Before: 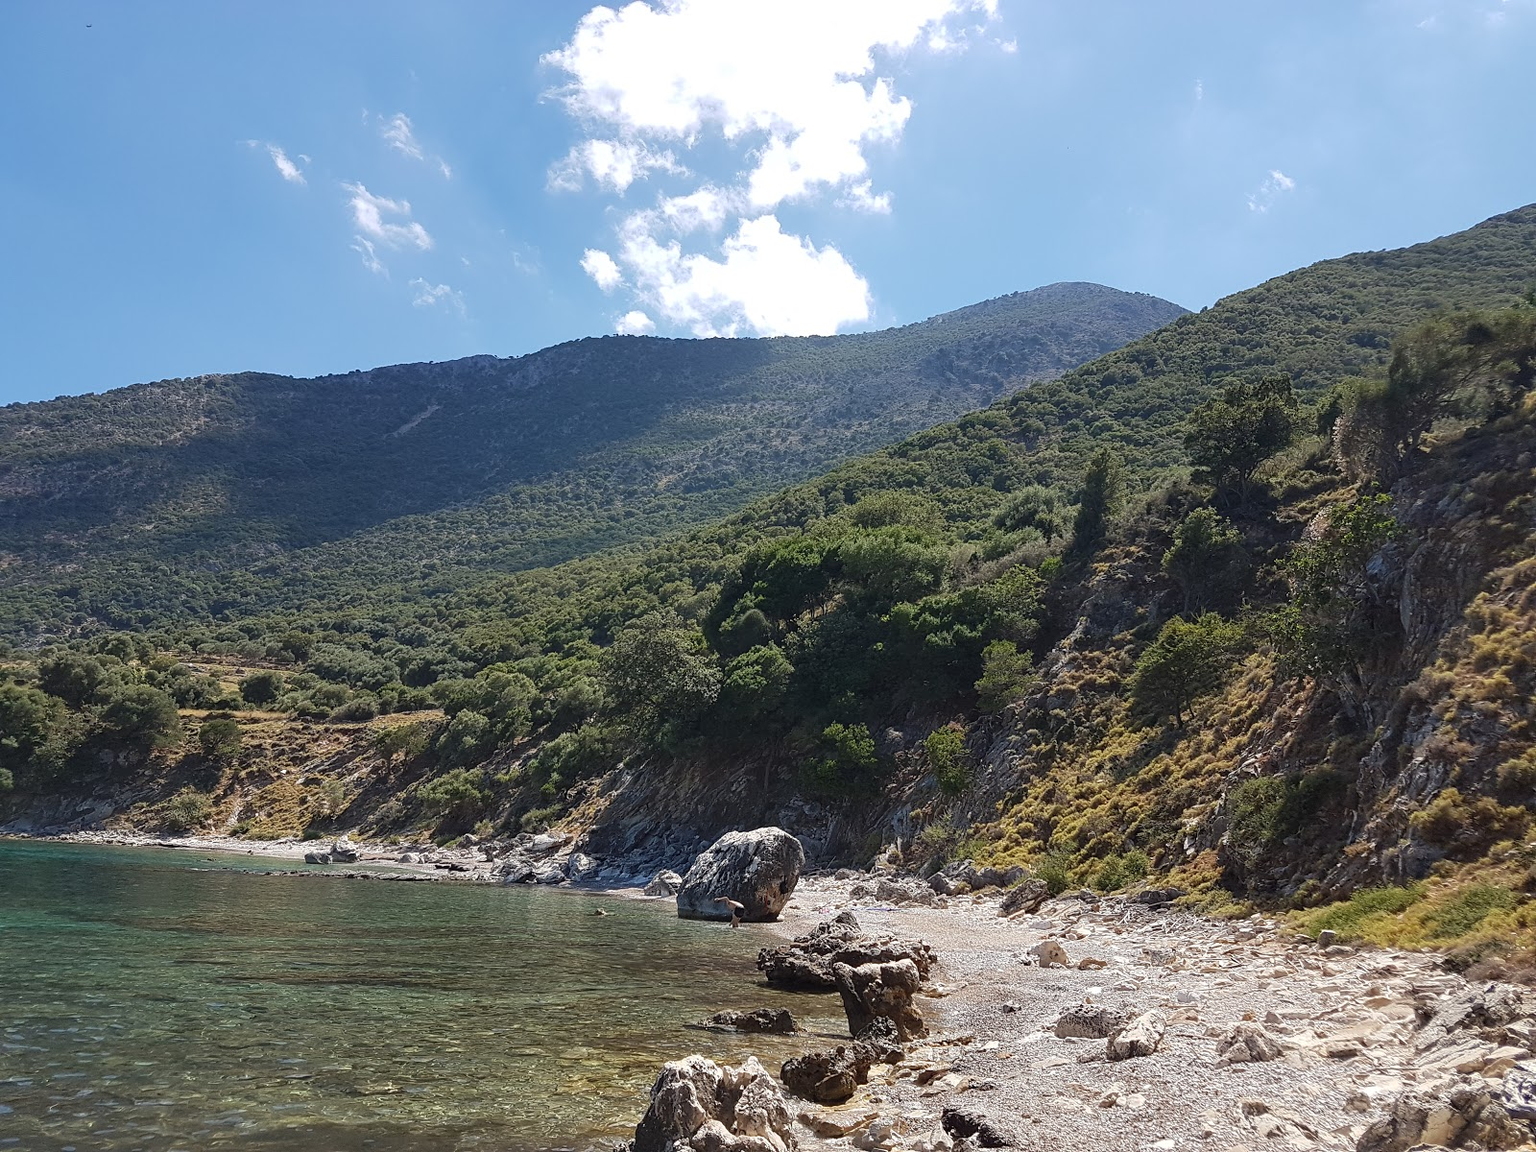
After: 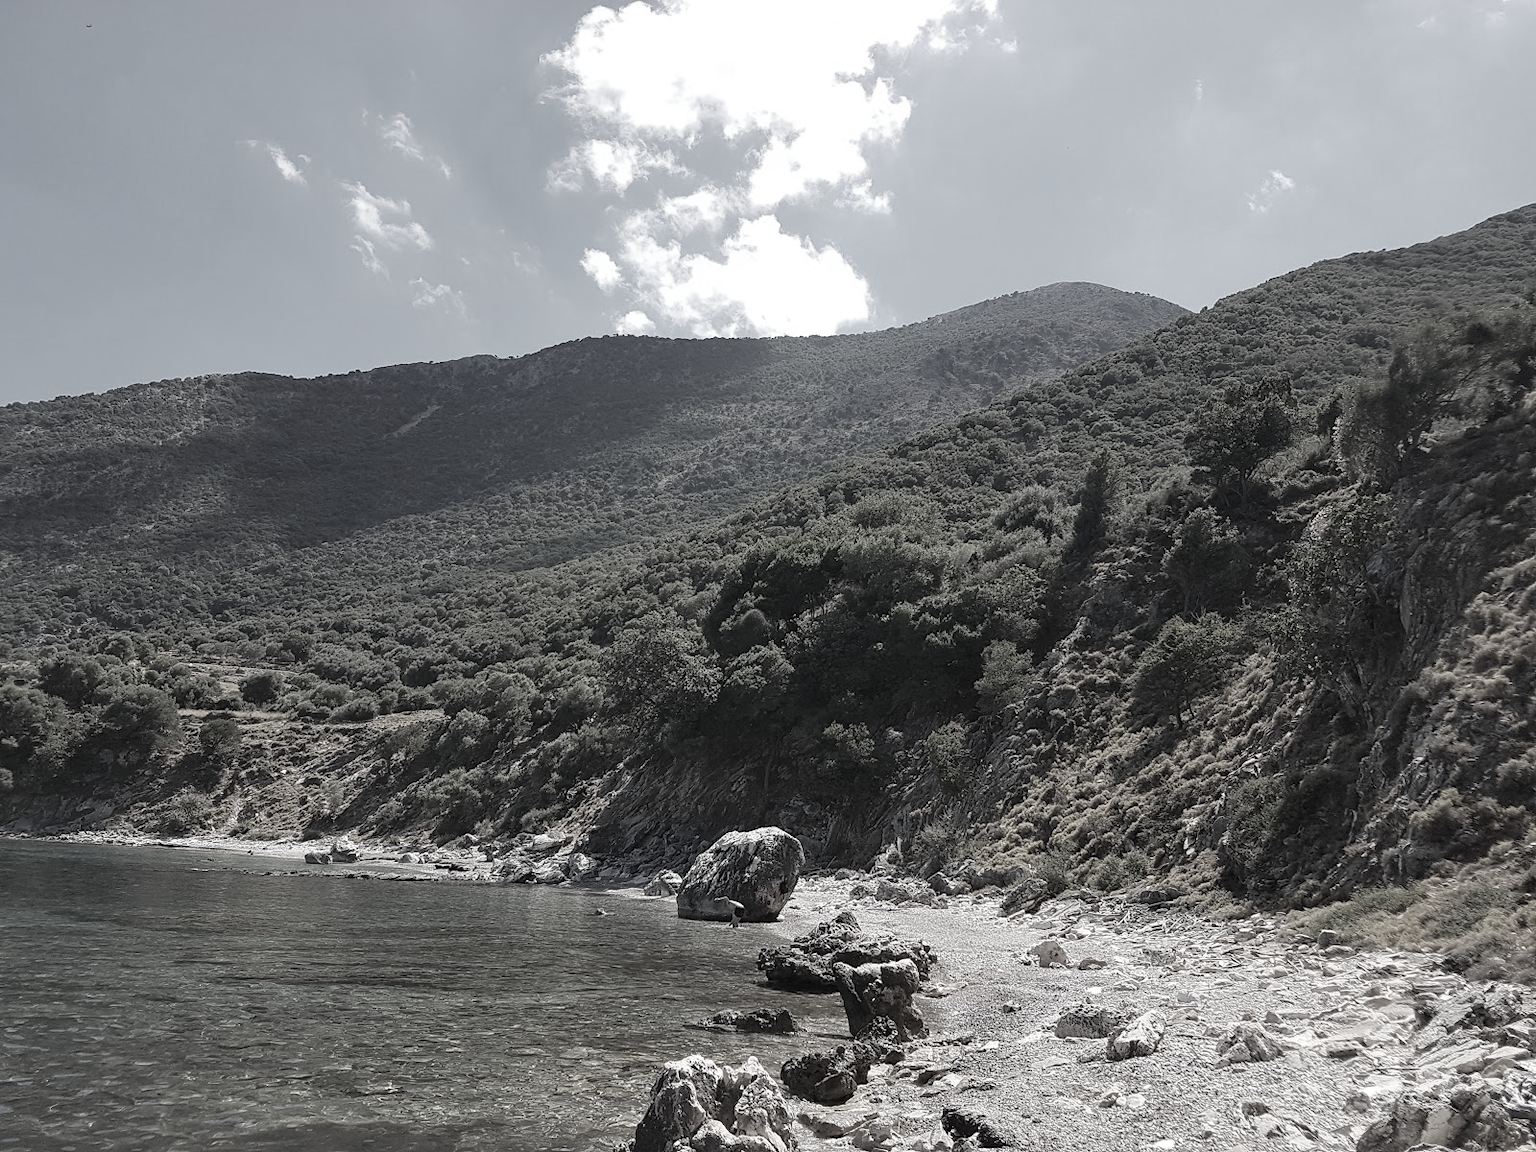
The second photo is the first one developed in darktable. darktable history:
color correction: highlights b* 0.006, saturation 0.162
